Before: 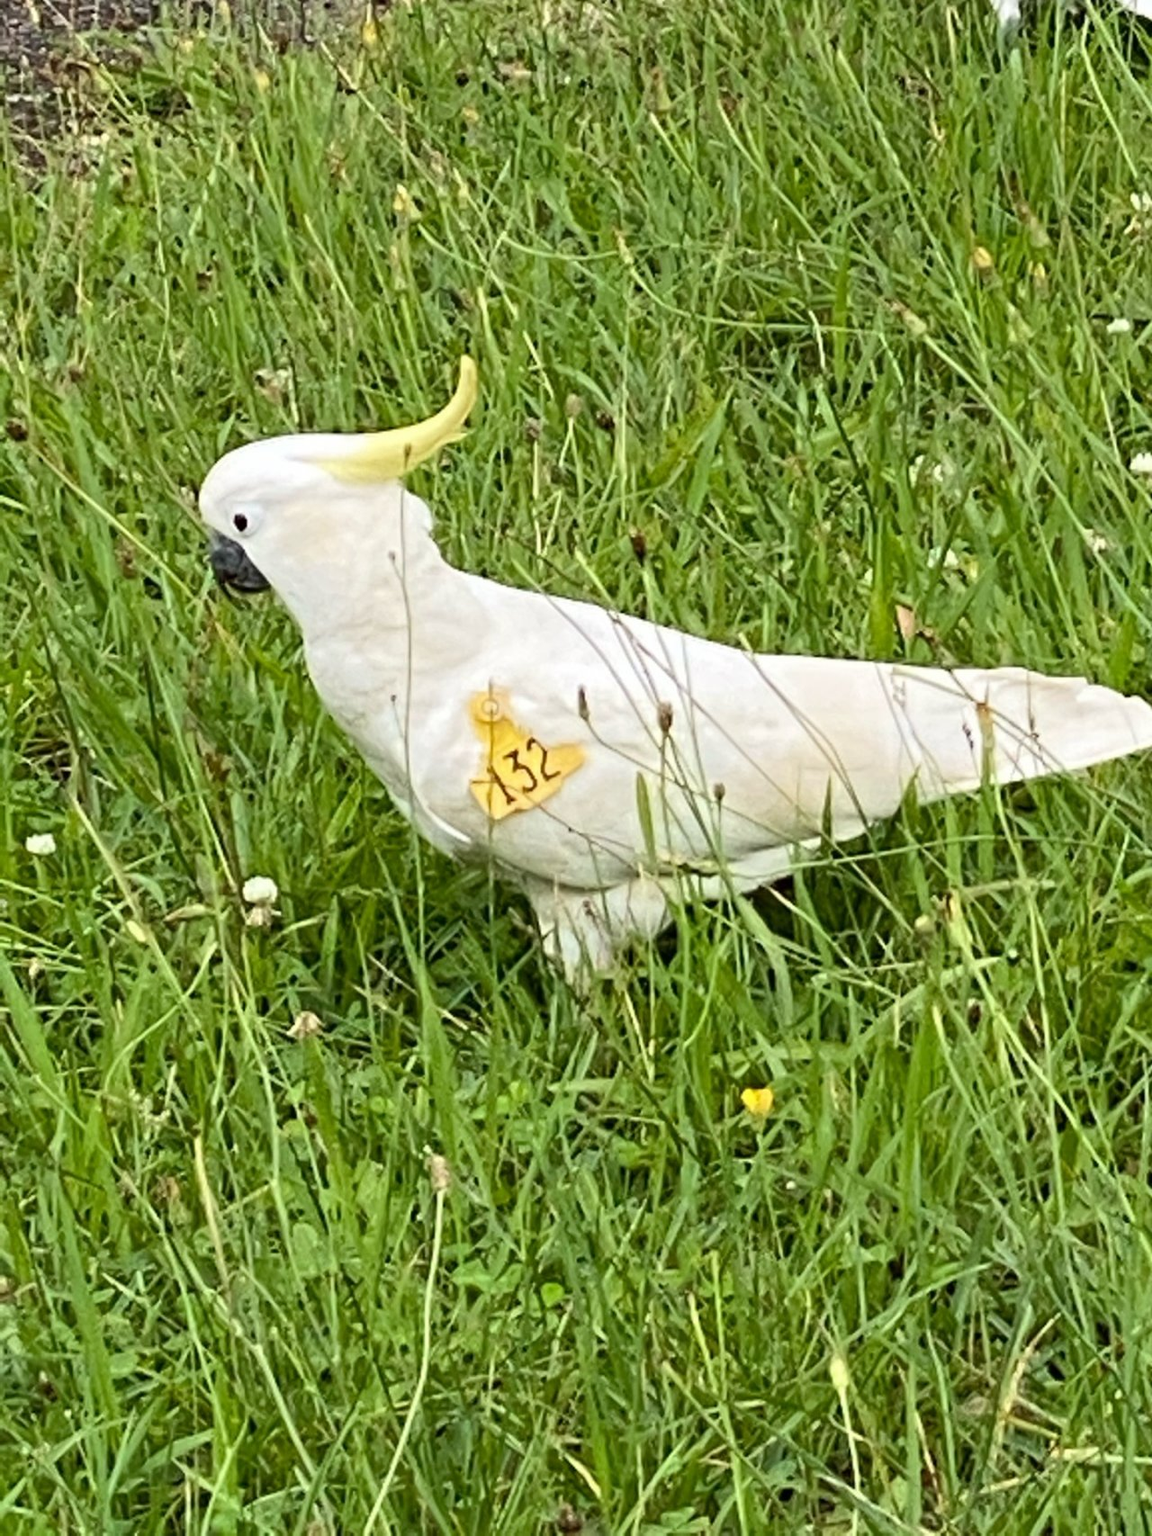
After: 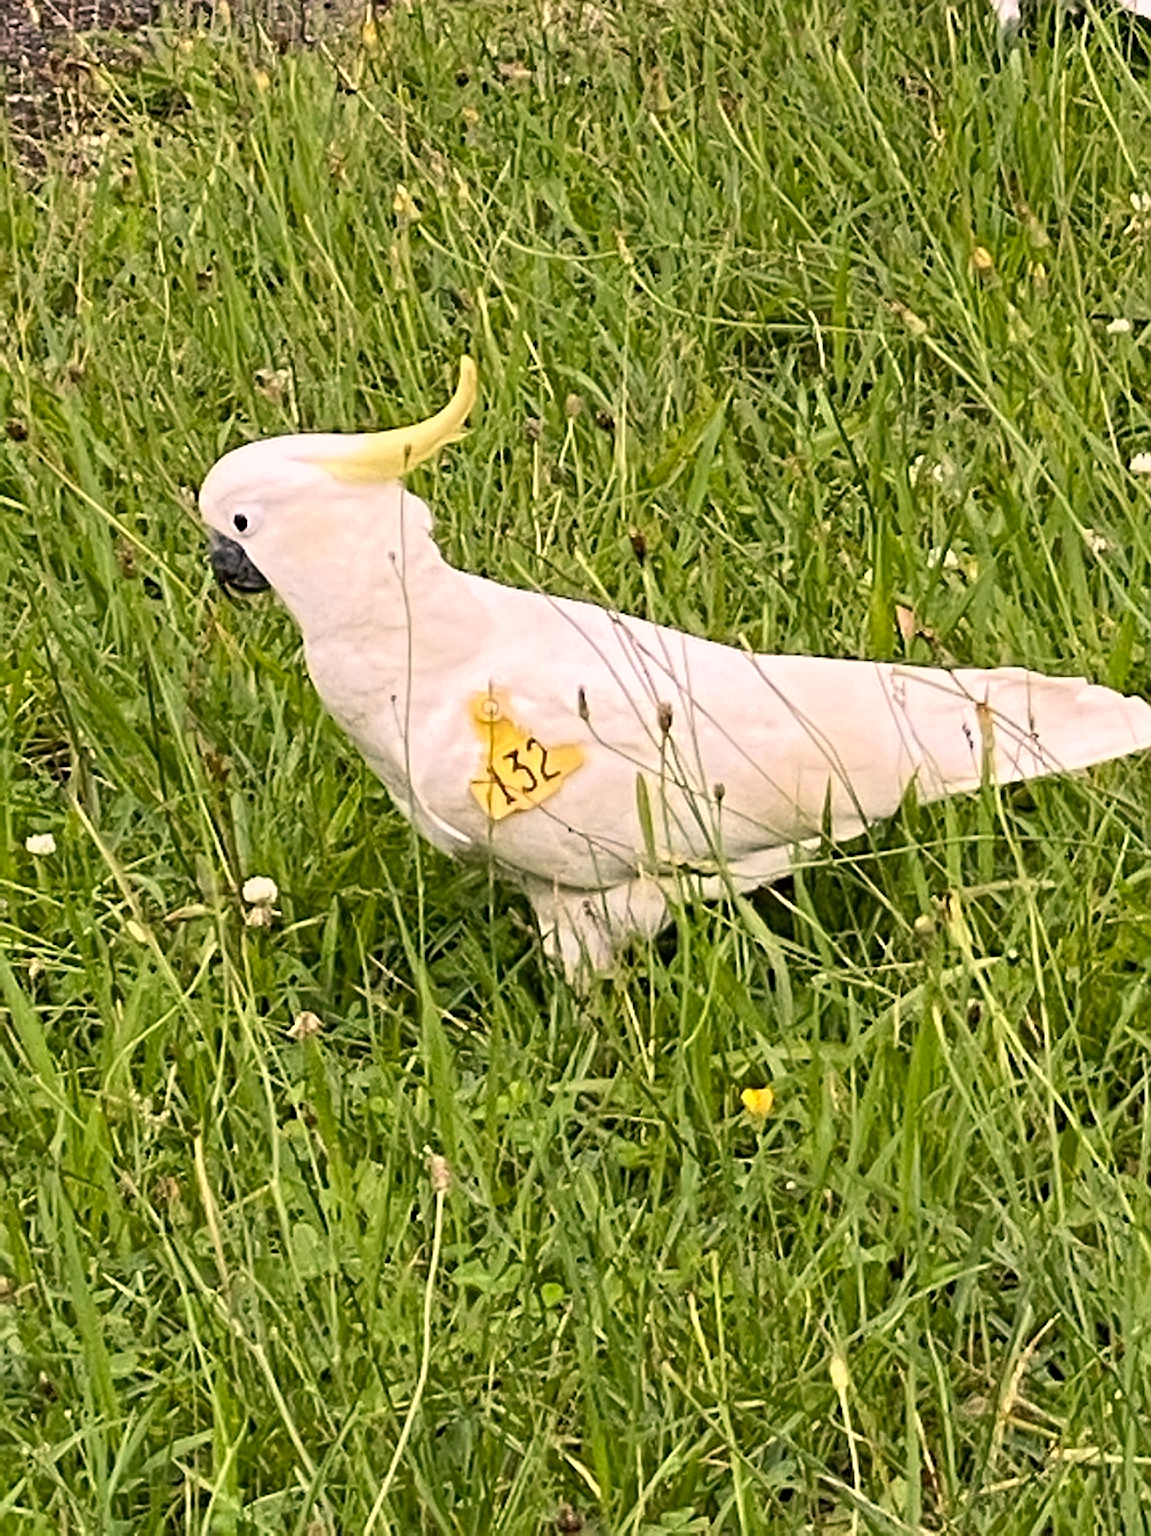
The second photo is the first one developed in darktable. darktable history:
color correction: highlights a* 12.23, highlights b* 5.41
sharpen: on, module defaults
